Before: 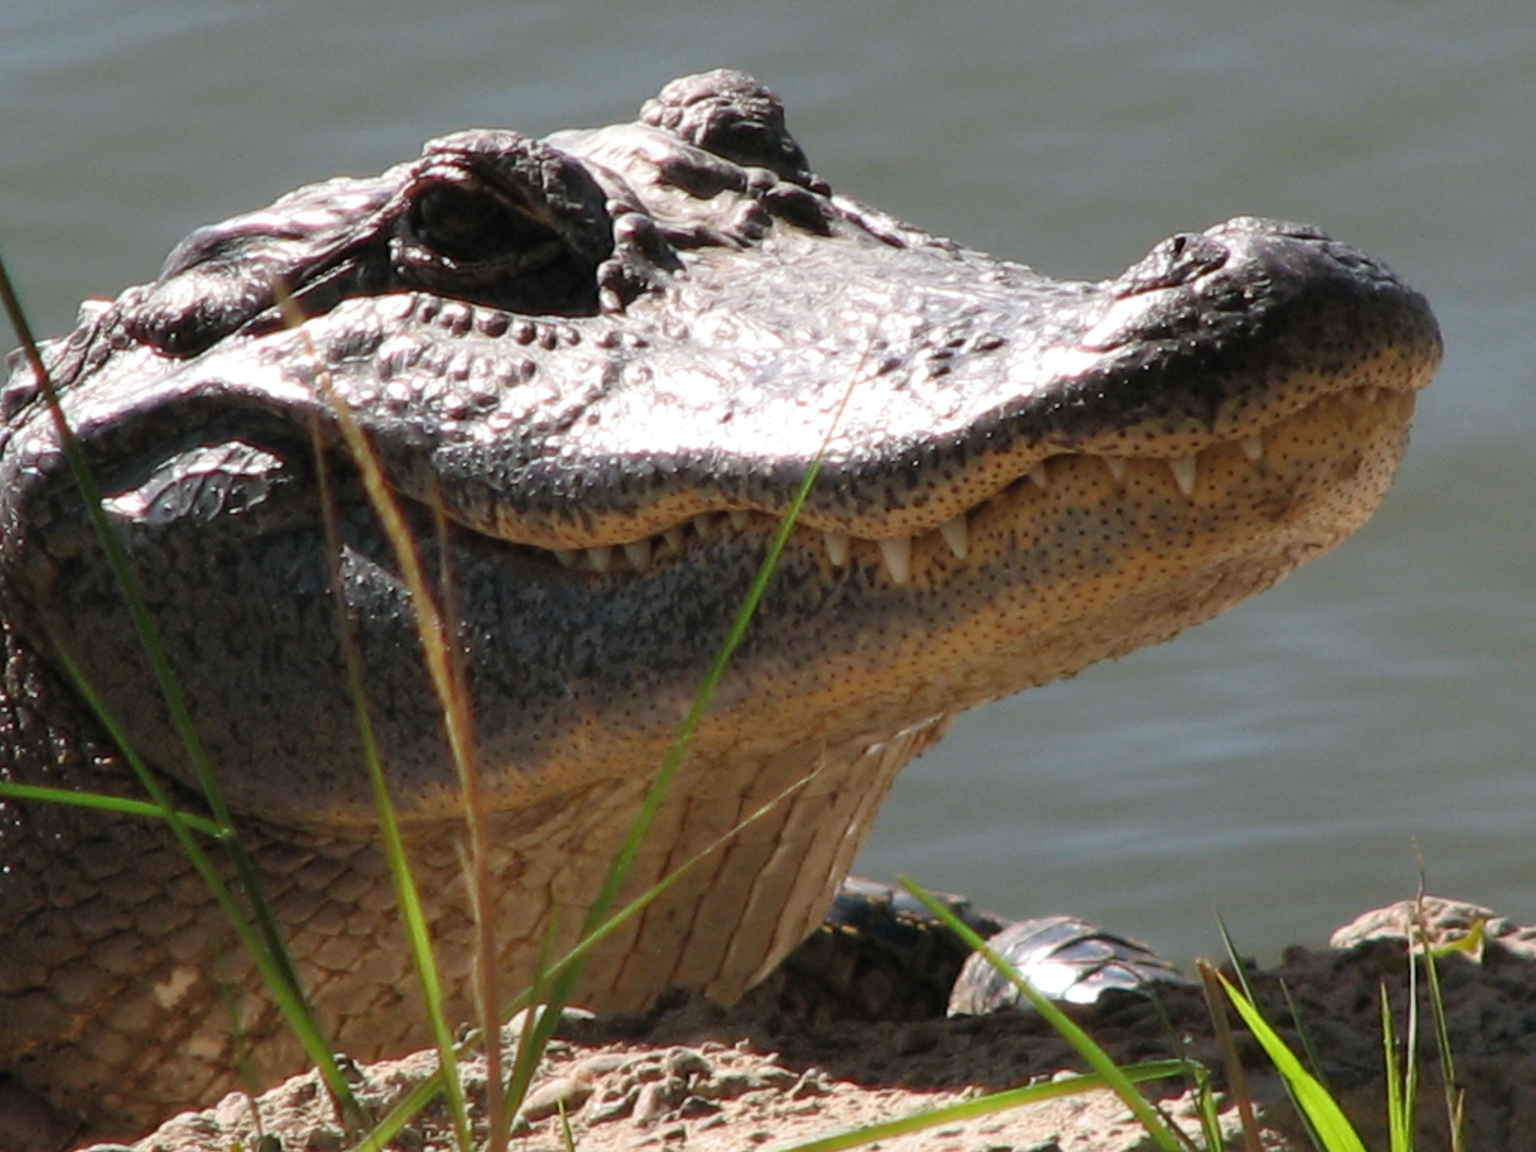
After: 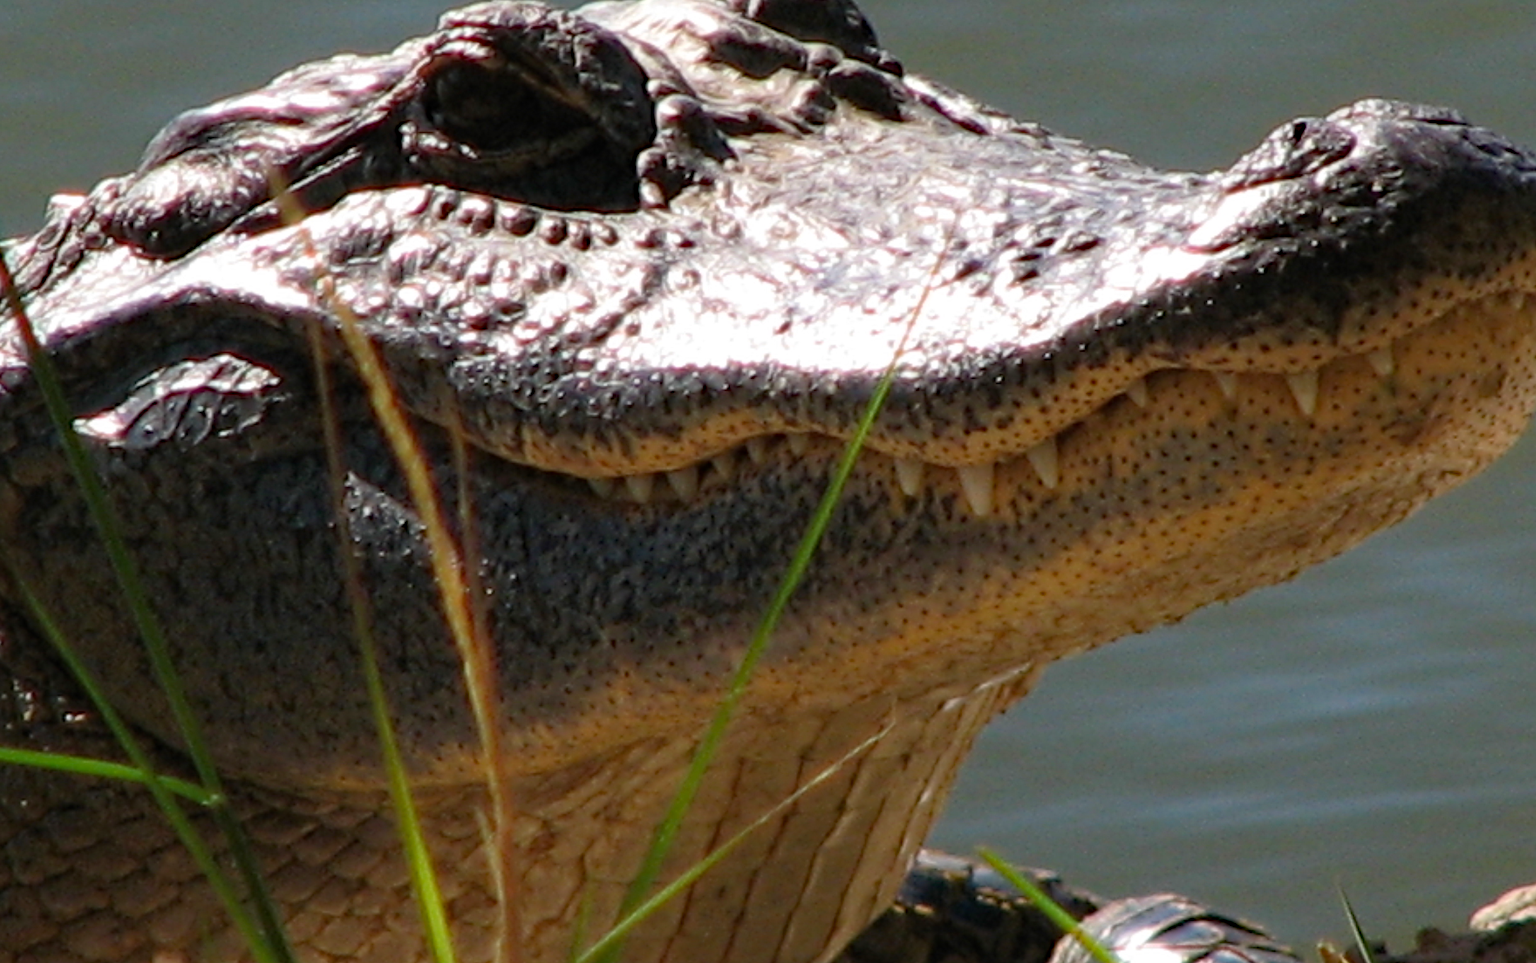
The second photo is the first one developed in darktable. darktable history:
crop and rotate: left 2.425%, top 11.305%, right 9.6%, bottom 15.08%
haze removal: strength 0.42, compatibility mode true, adaptive false
